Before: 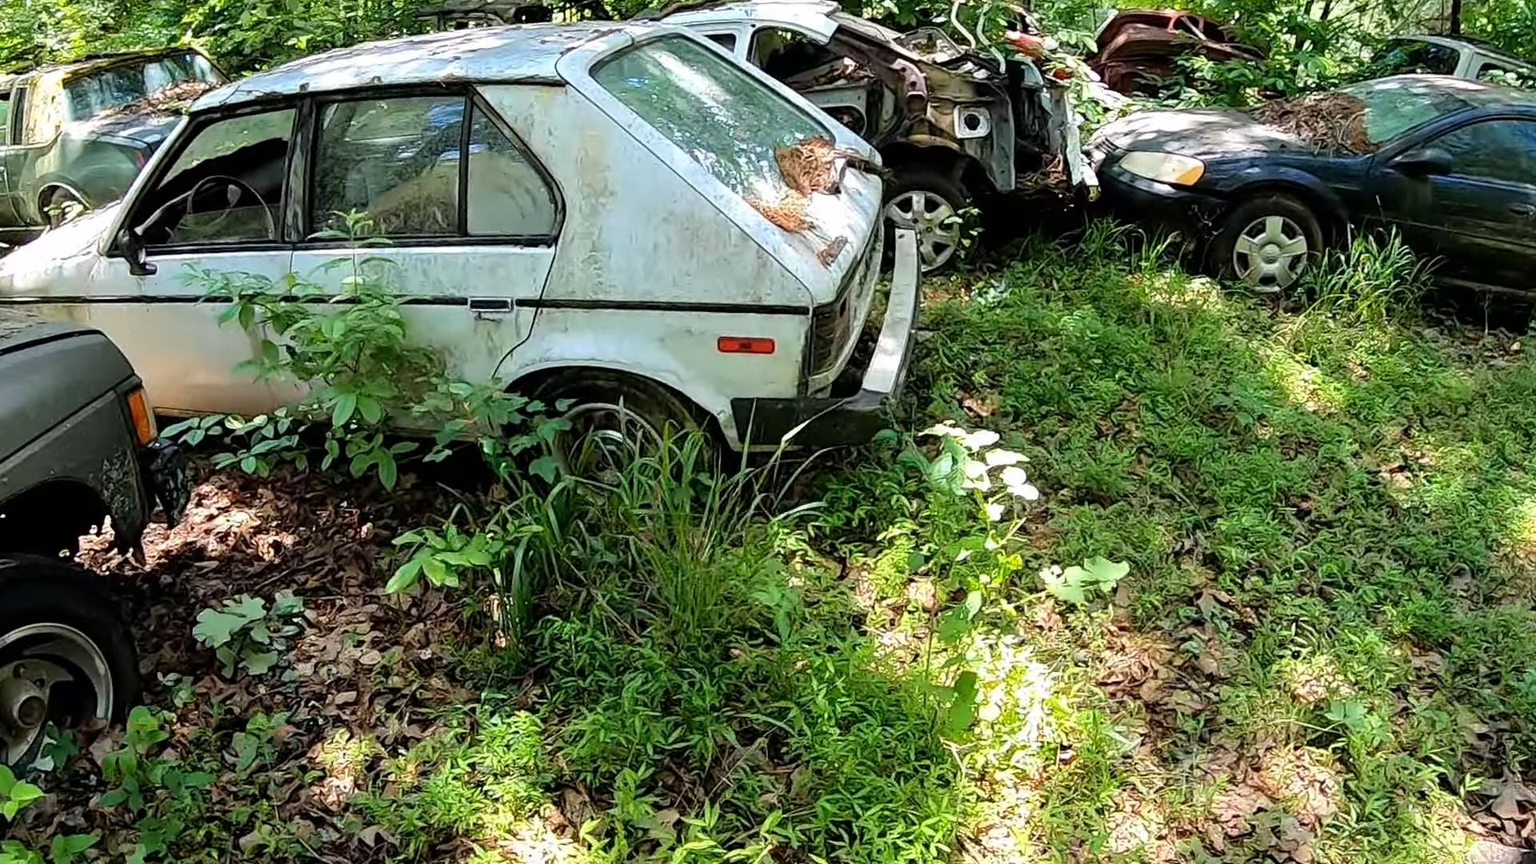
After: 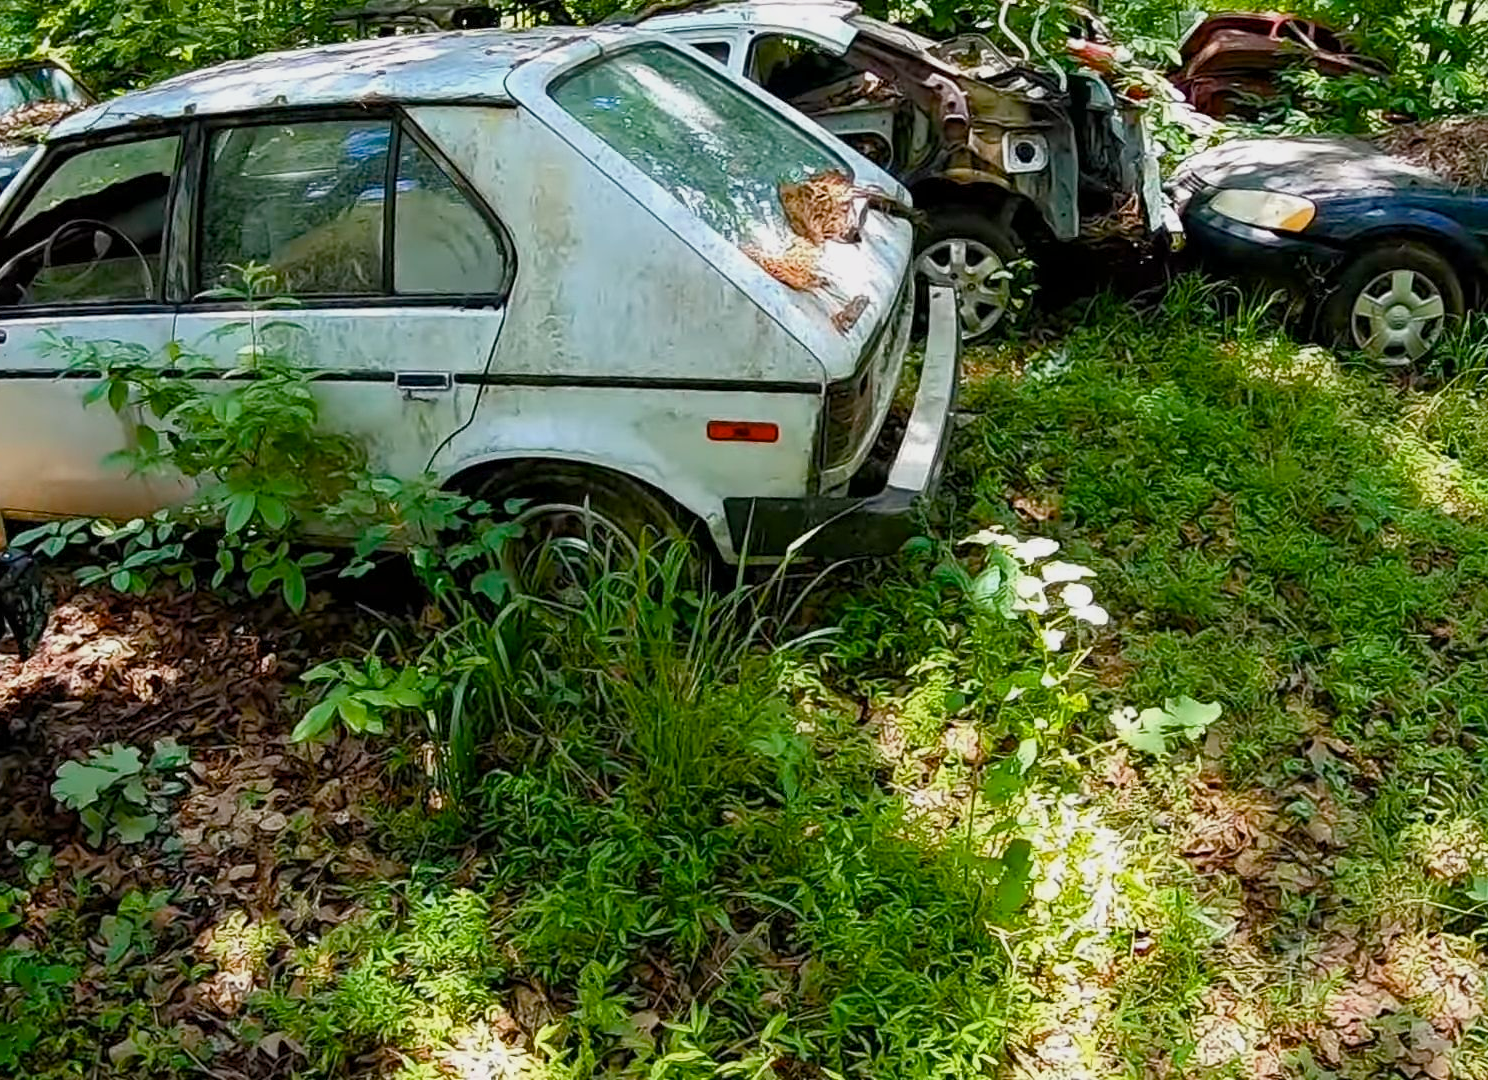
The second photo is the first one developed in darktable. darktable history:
crop: left 9.901%, right 12.568%
color balance rgb: perceptual saturation grading › global saturation 20%, perceptual saturation grading › highlights -25.624%, perceptual saturation grading › shadows 50.022%, global vibrance 20%
tone equalizer: -8 EV 0.244 EV, -7 EV 0.428 EV, -6 EV 0.449 EV, -5 EV 0.214 EV, -3 EV -0.25 EV, -2 EV -0.438 EV, -1 EV -0.393 EV, +0 EV -0.231 EV
contrast brightness saturation: saturation -0.046
